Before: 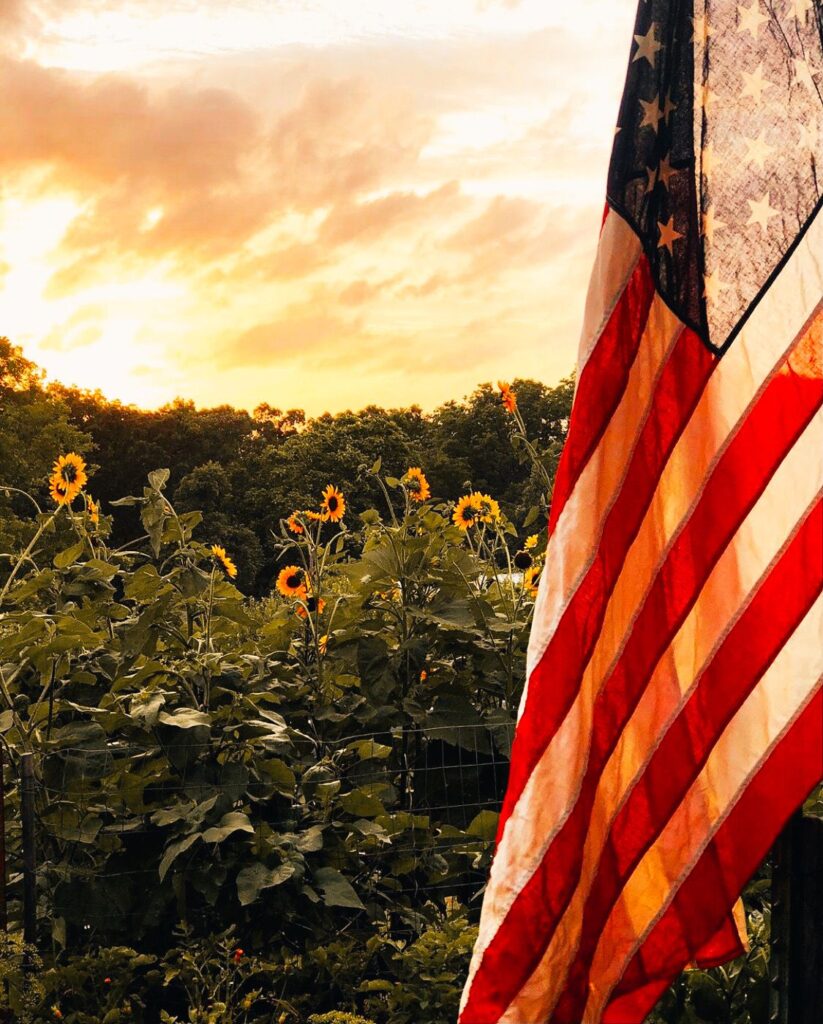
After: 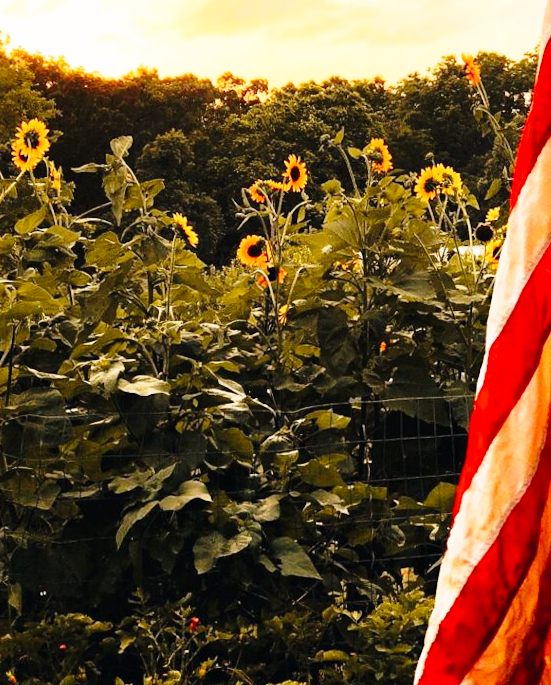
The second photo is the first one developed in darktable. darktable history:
crop and rotate: angle -0.82°, left 3.85%, top 31.828%, right 27.992%
base curve: curves: ch0 [(0, 0) (0.028, 0.03) (0.121, 0.232) (0.46, 0.748) (0.859, 0.968) (1, 1)], preserve colors none
